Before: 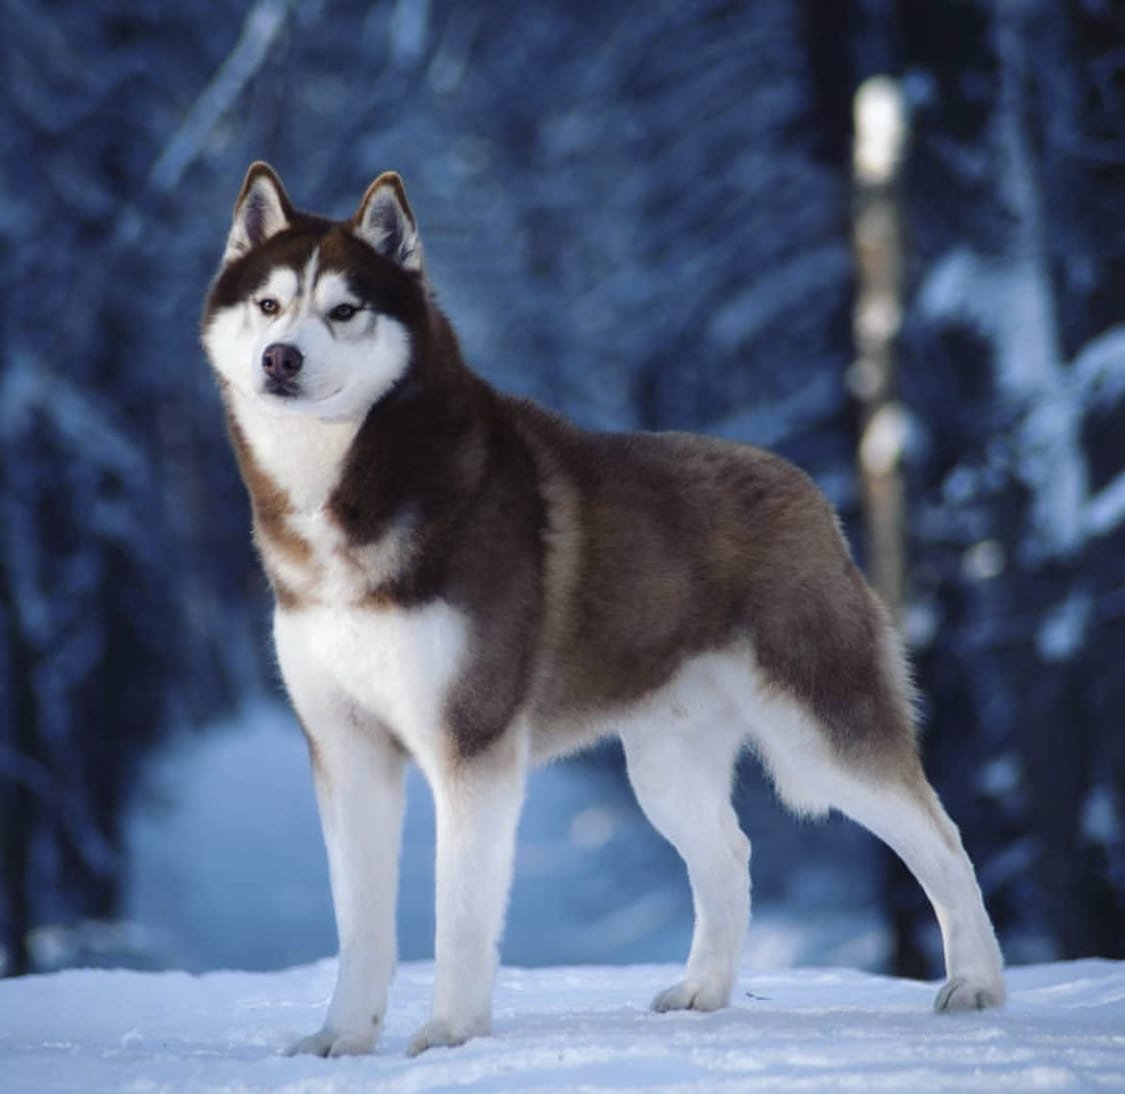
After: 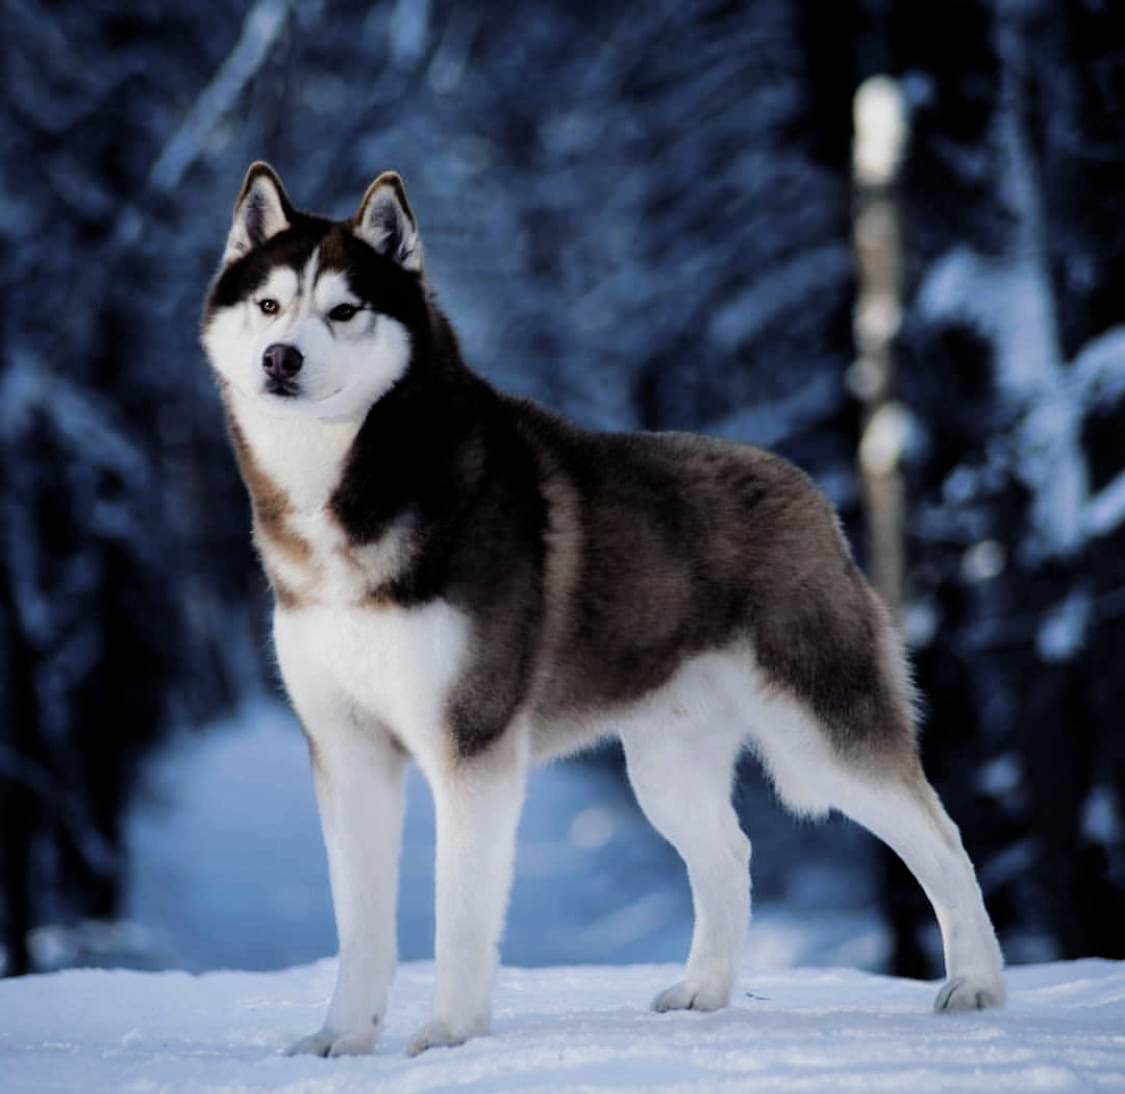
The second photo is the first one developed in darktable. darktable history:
filmic rgb: black relative exposure -5.01 EV, white relative exposure 3.52 EV, hardness 3.17, contrast 1.189, highlights saturation mix -49.58%, iterations of high-quality reconstruction 10
